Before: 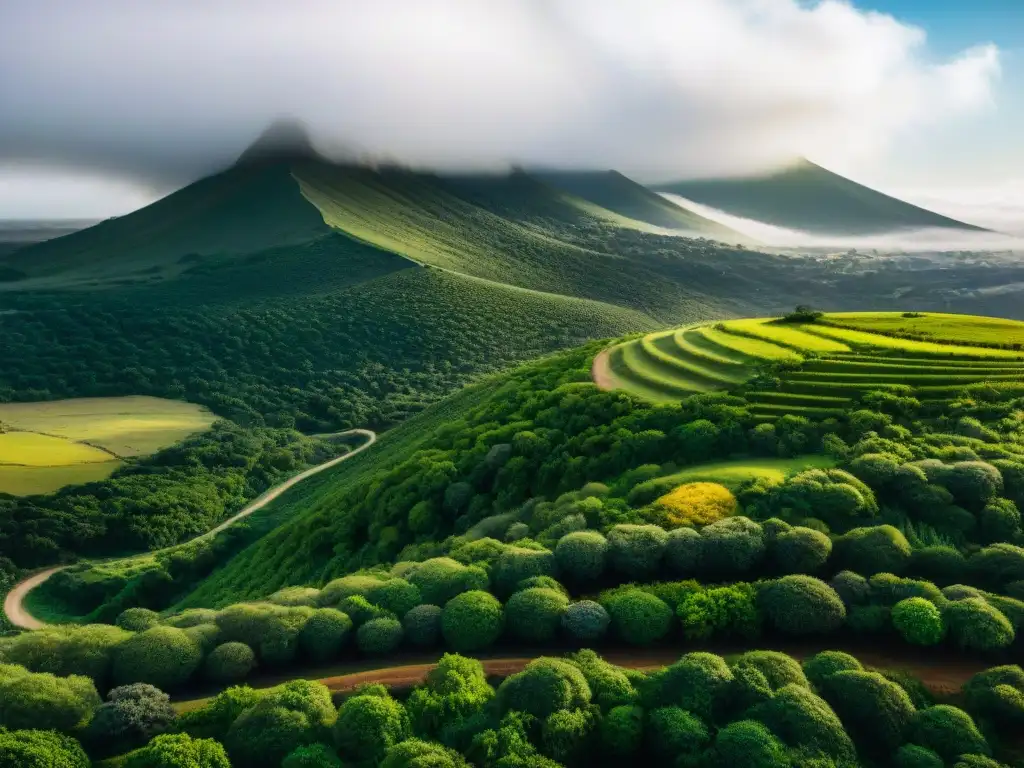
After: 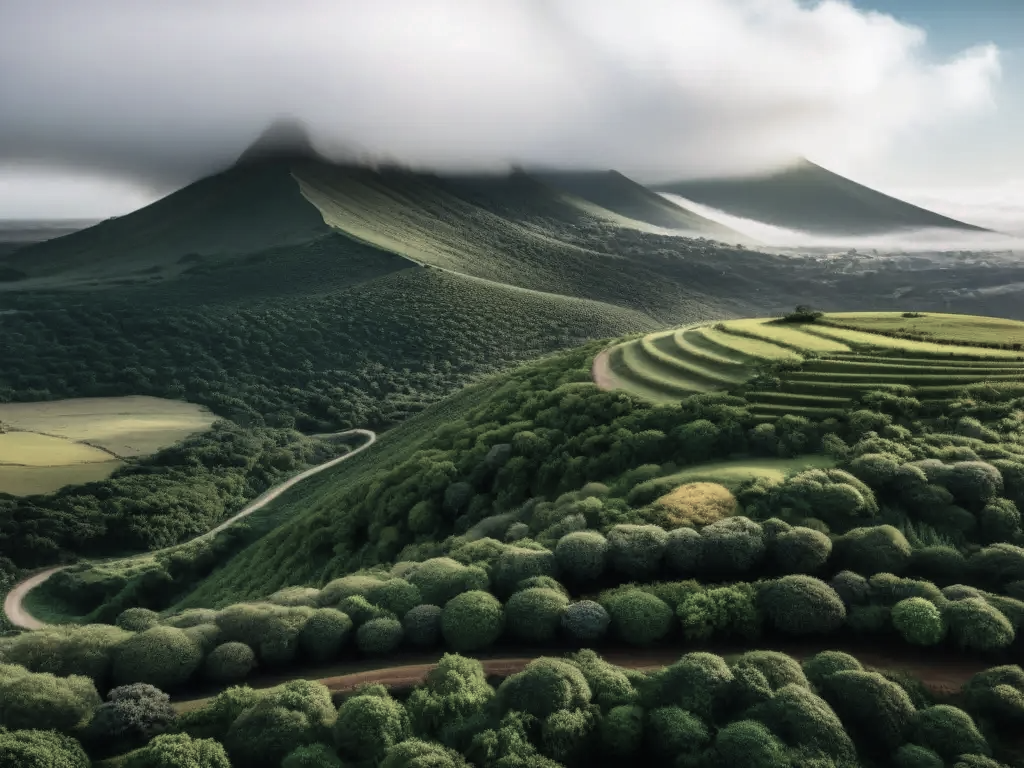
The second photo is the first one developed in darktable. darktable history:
color zones: curves: ch0 [(0, 0.6) (0.129, 0.508) (0.193, 0.483) (0.429, 0.5) (0.571, 0.5) (0.714, 0.5) (0.857, 0.5) (1, 0.6)]; ch1 [(0, 0.481) (0.112, 0.245) (0.213, 0.223) (0.429, 0.233) (0.571, 0.231) (0.683, 0.242) (0.857, 0.296) (1, 0.481)]
base curve: curves: ch0 [(0, 0) (0.303, 0.277) (1, 1)], preserve colors none
